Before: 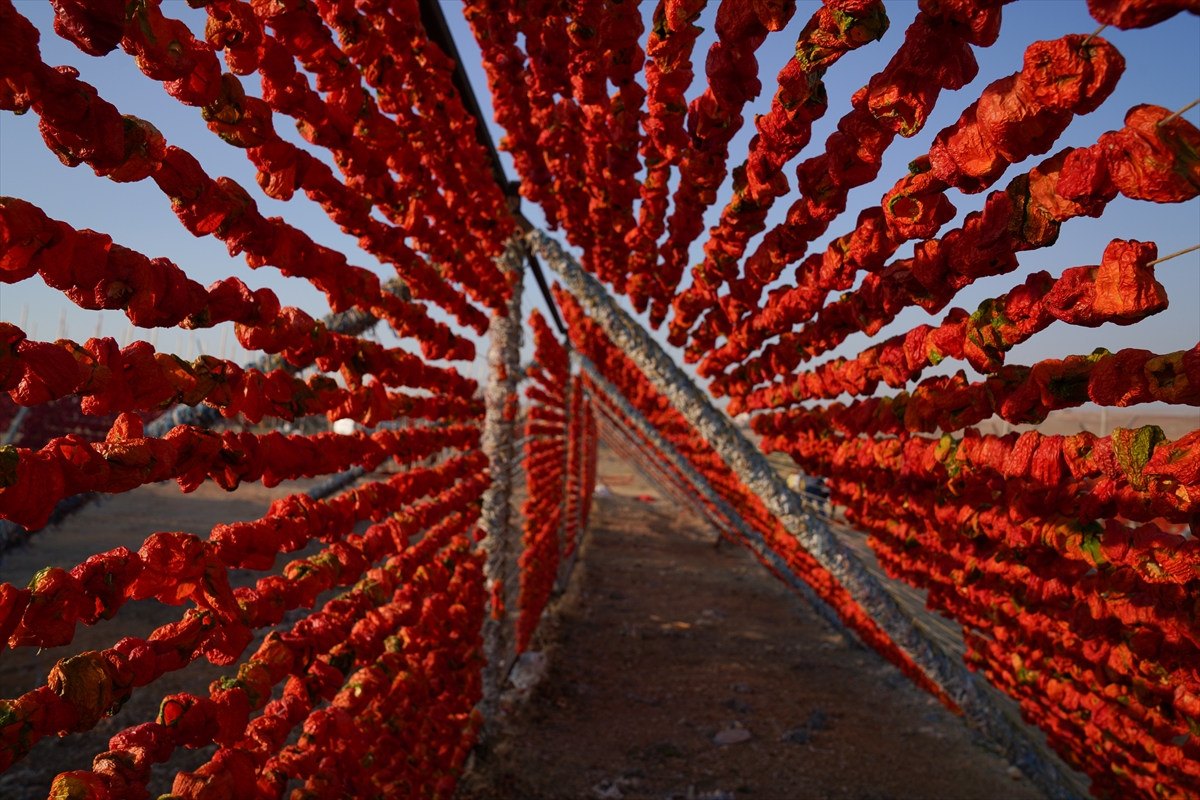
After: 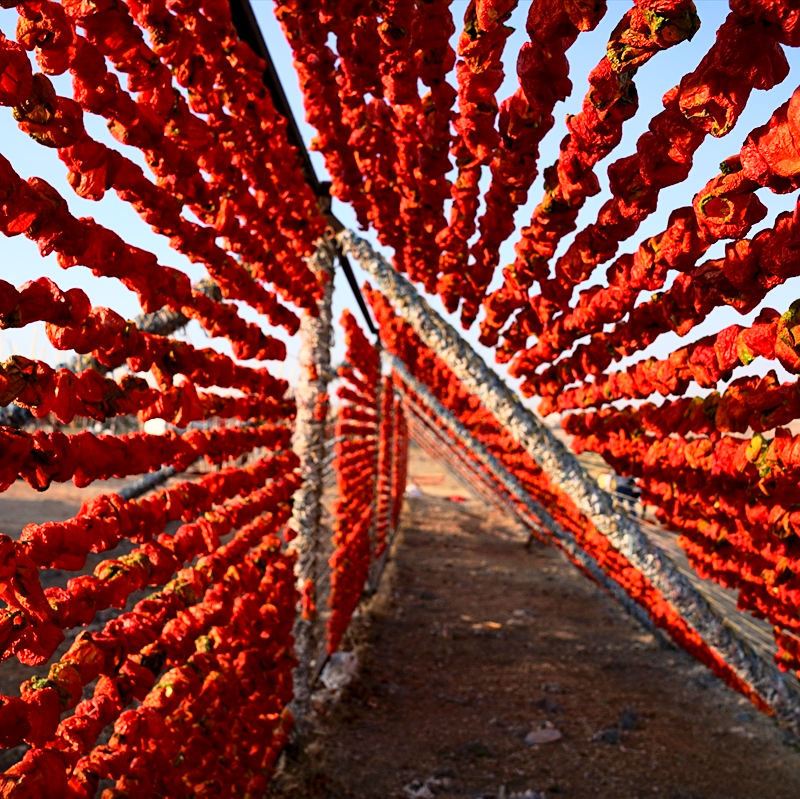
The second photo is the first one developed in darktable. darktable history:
crop and rotate: left 15.754%, right 17.579%
exposure: black level correction 0.002, exposure 0.15 EV, compensate highlight preservation false
base curve: curves: ch0 [(0, 0) (0.018, 0.026) (0.143, 0.37) (0.33, 0.731) (0.458, 0.853) (0.735, 0.965) (0.905, 0.986) (1, 1)]
sharpen: amount 0.2
